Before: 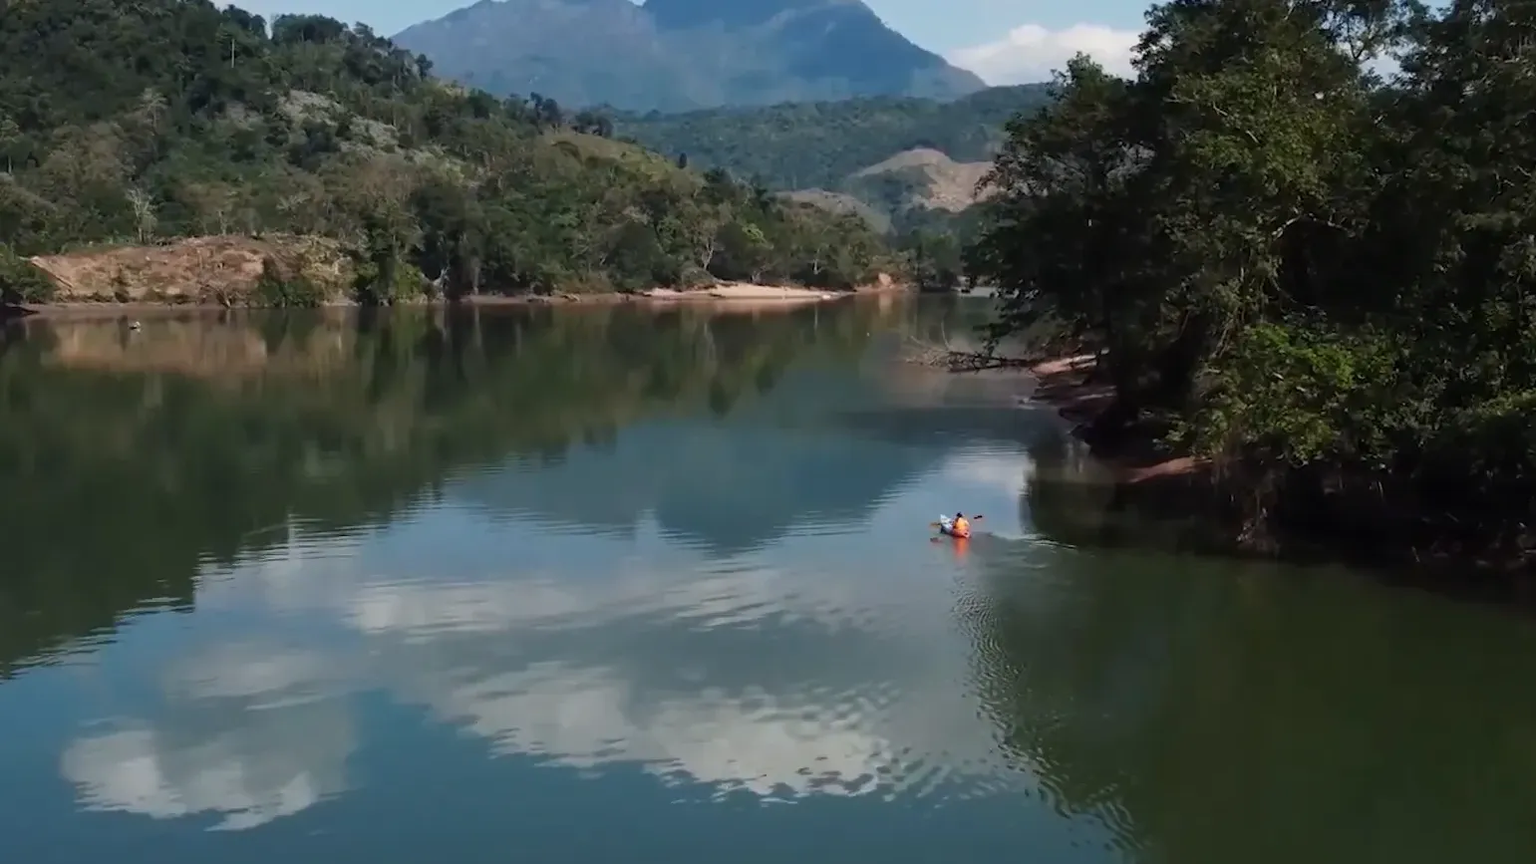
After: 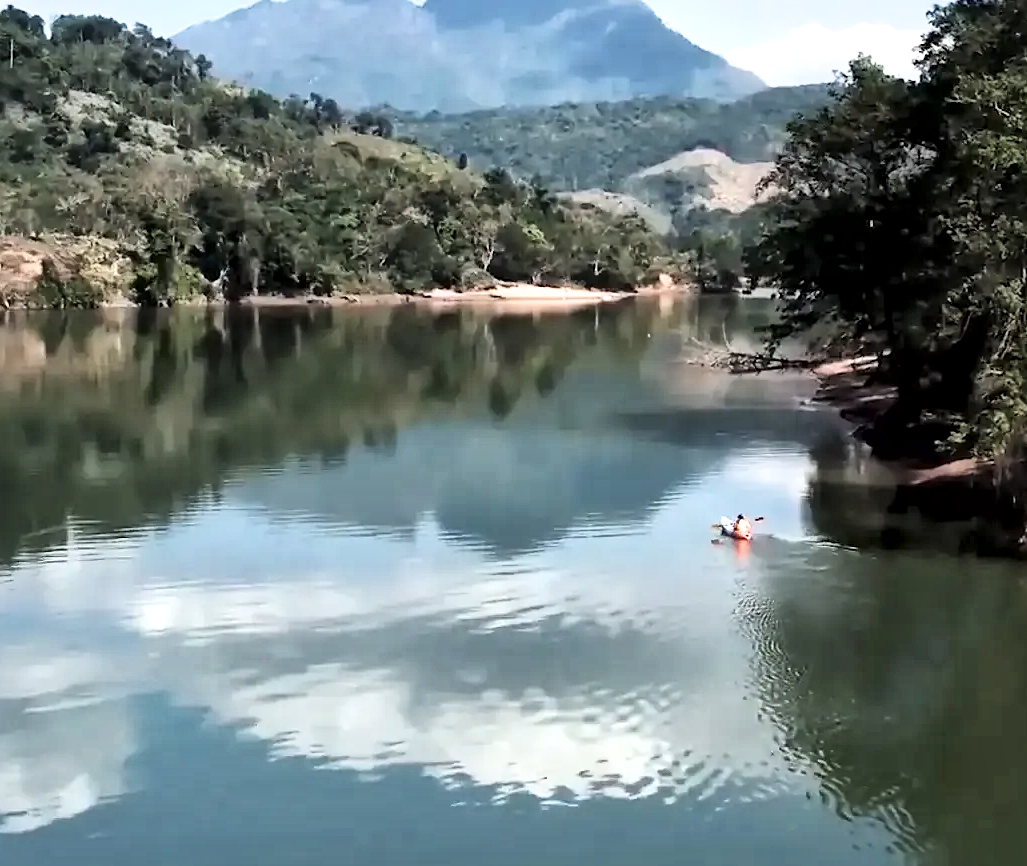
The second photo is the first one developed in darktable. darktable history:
contrast brightness saturation: contrast 0.113, saturation -0.171
filmic rgb: middle gray luminance 21.58%, black relative exposure -14.07 EV, white relative exposure 2.95 EV, target black luminance 0%, hardness 8.82, latitude 60.13%, contrast 1.212, highlights saturation mix 5.99%, shadows ↔ highlights balance 41.6%
contrast equalizer: octaves 7, y [[0.6 ×6], [0.55 ×6], [0 ×6], [0 ×6], [0 ×6]], mix -0.294
crop and rotate: left 14.409%, right 18.93%
exposure: black level correction 0, exposure 1.2 EV, compensate highlight preservation false
sharpen: radius 1.846, amount 0.394, threshold 1.702
shadows and highlights: shadows 31.88, highlights -32.65, soften with gaussian
local contrast: mode bilateral grid, contrast 21, coarseness 50, detail 178%, midtone range 0.2
